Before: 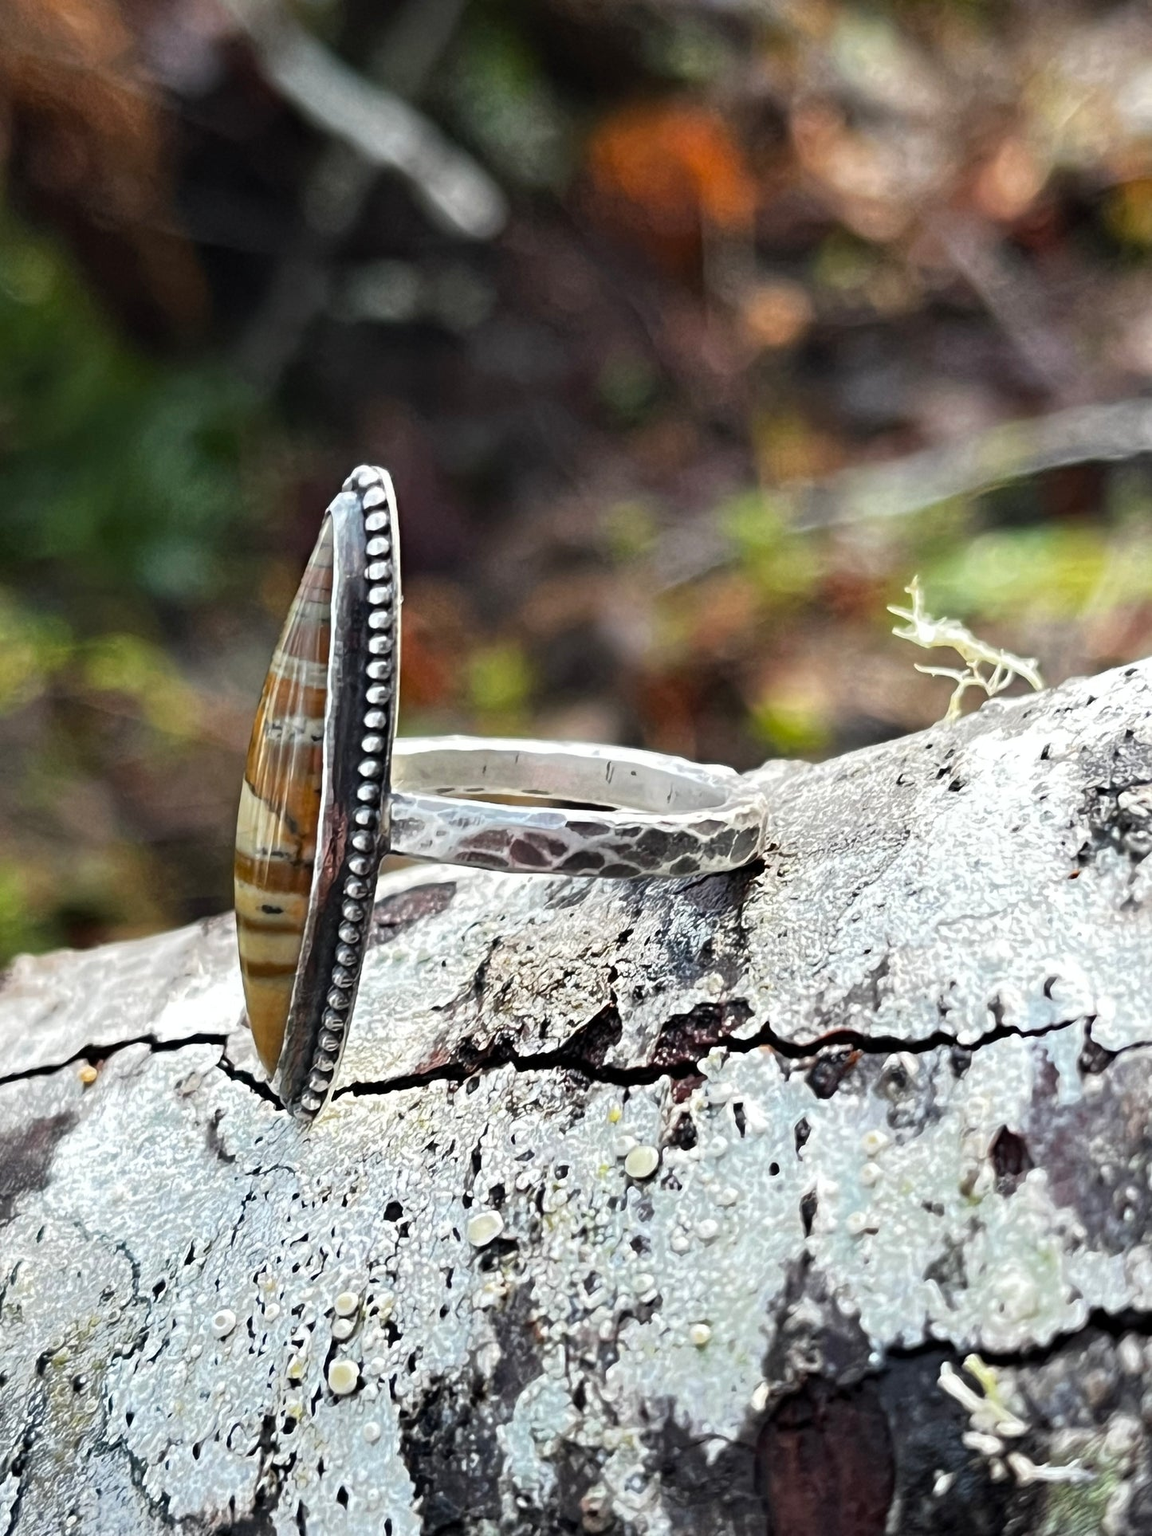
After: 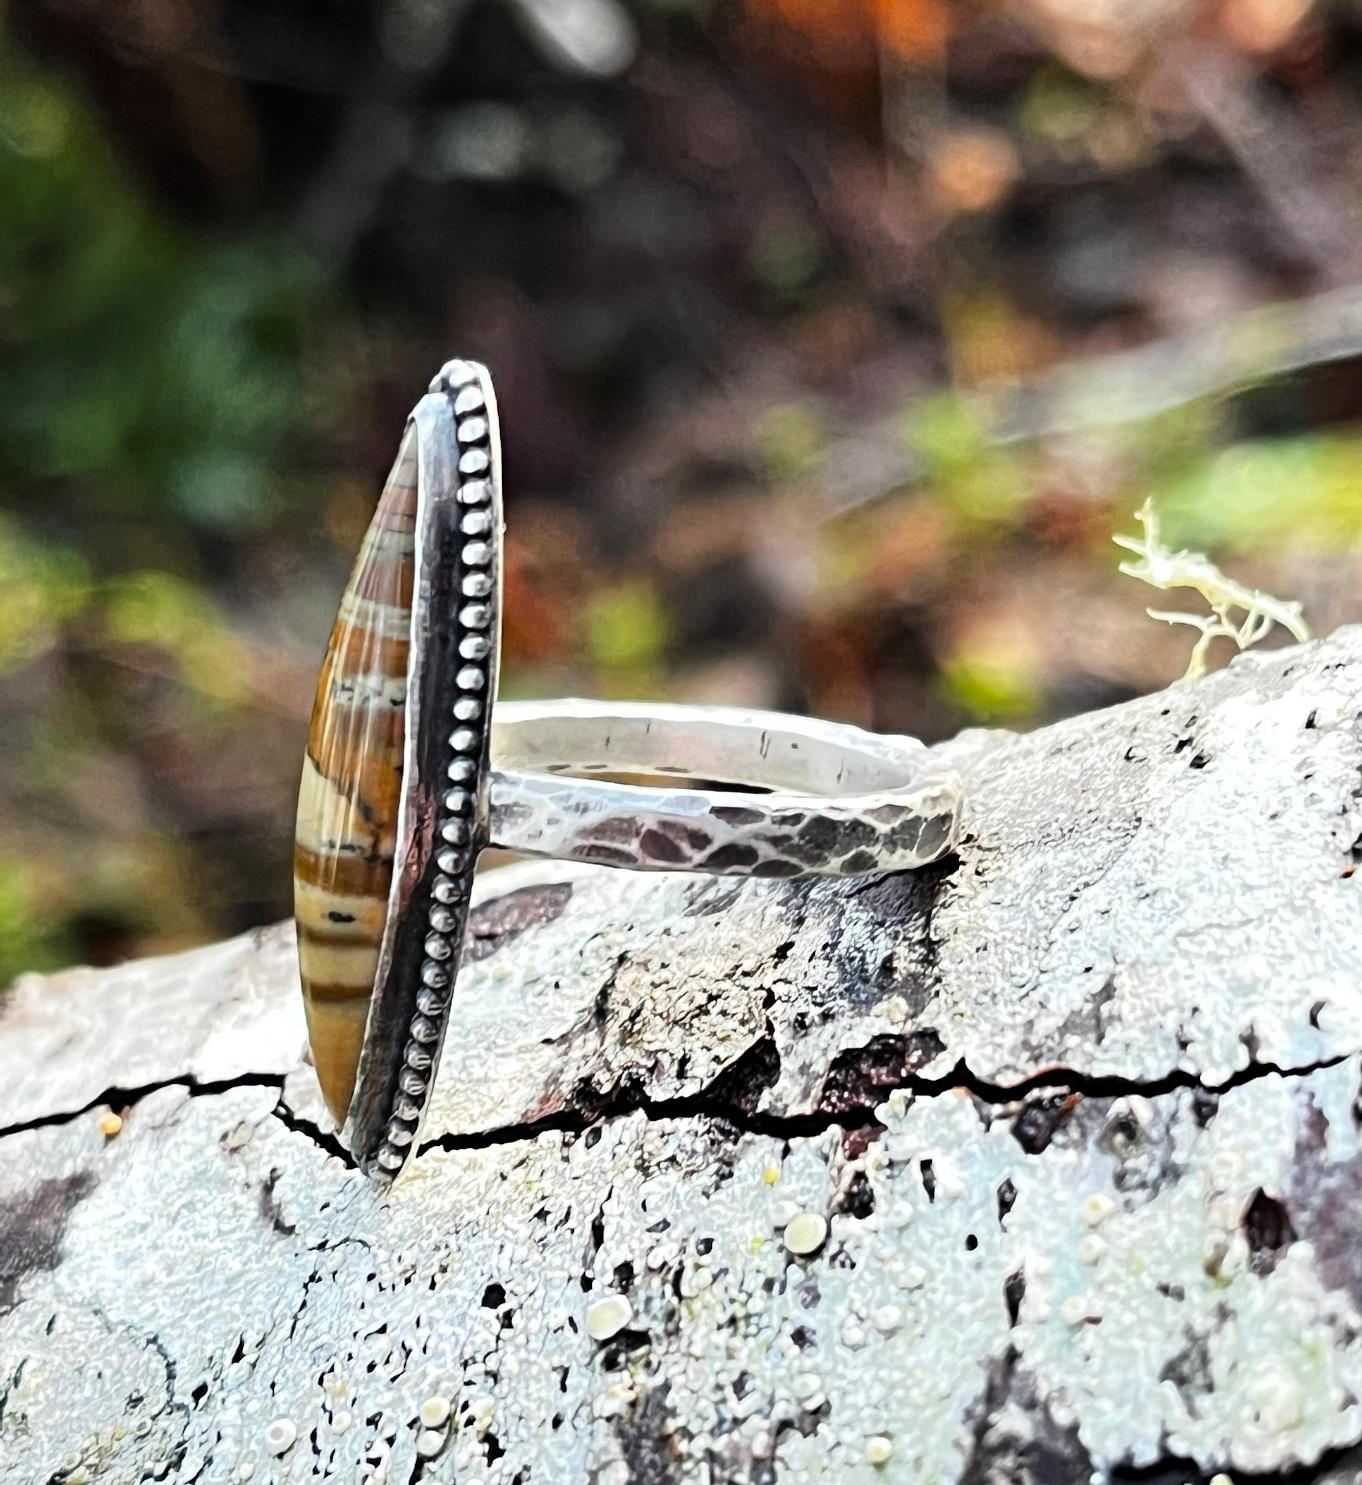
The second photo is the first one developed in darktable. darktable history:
tone curve: curves: ch0 [(0, 0) (0.004, 0.001) (0.133, 0.112) (0.325, 0.362) (0.832, 0.893) (1, 1)], color space Lab, linked channels, preserve colors none
crop and rotate: angle 0.03°, top 11.643%, right 5.651%, bottom 11.189%
